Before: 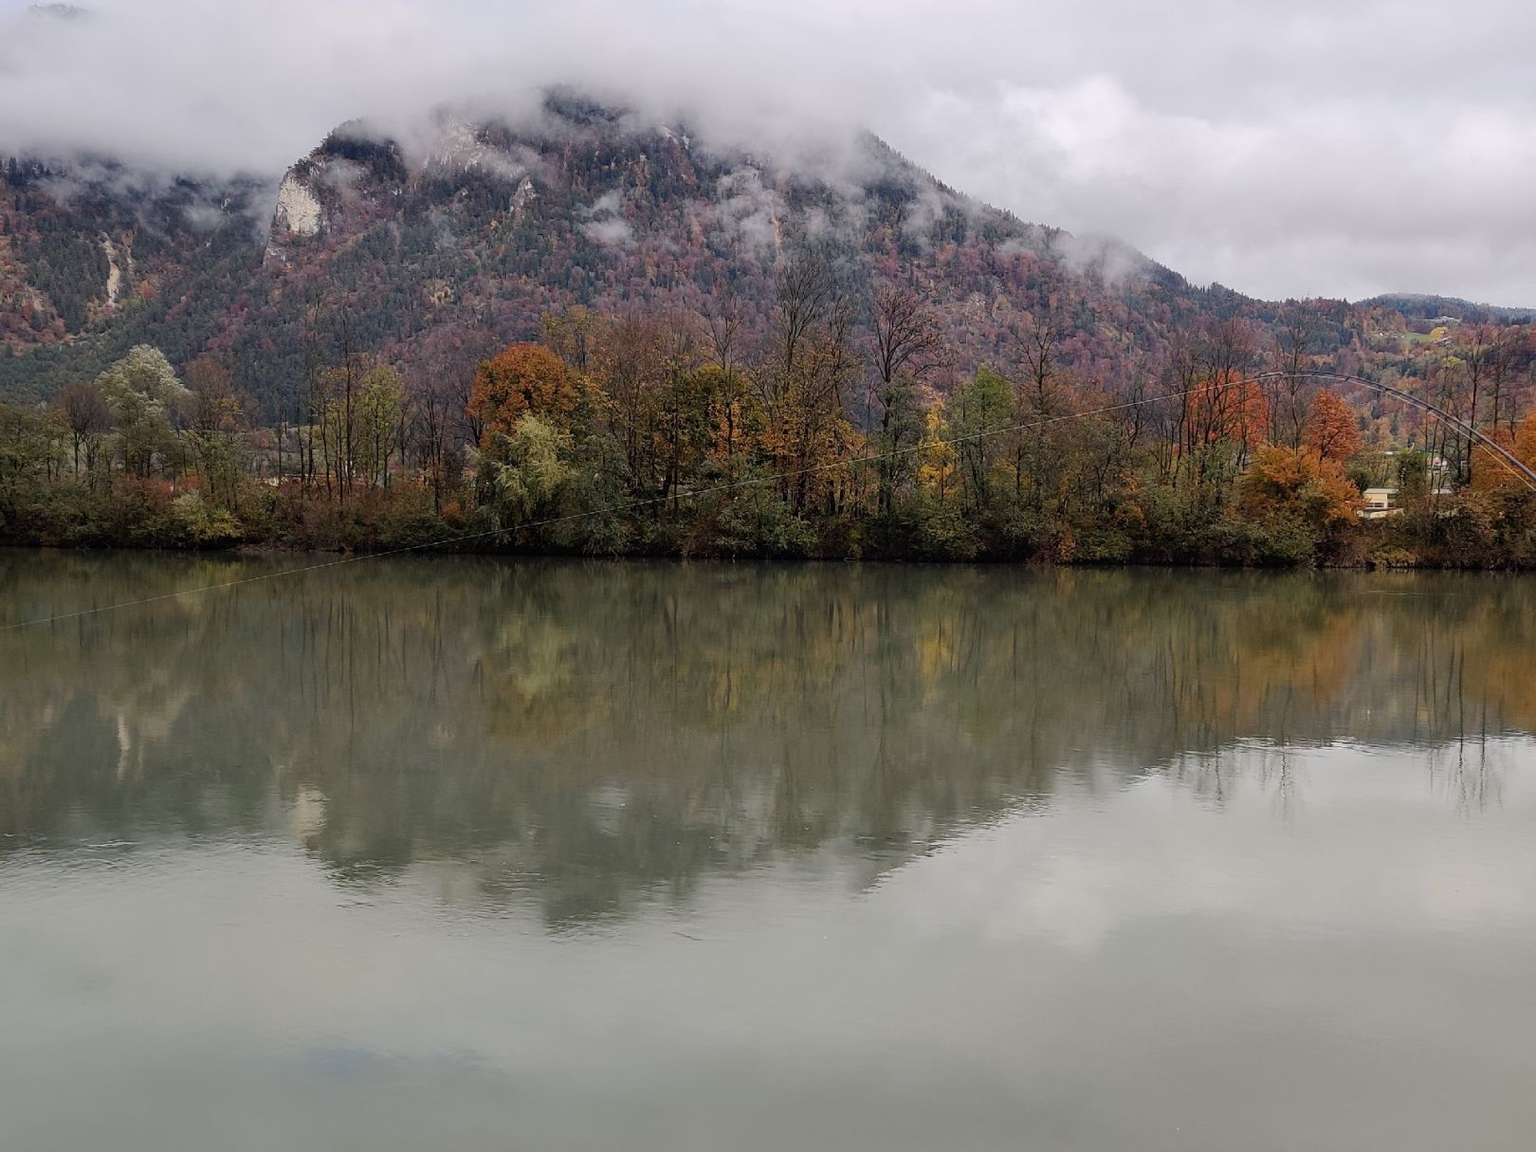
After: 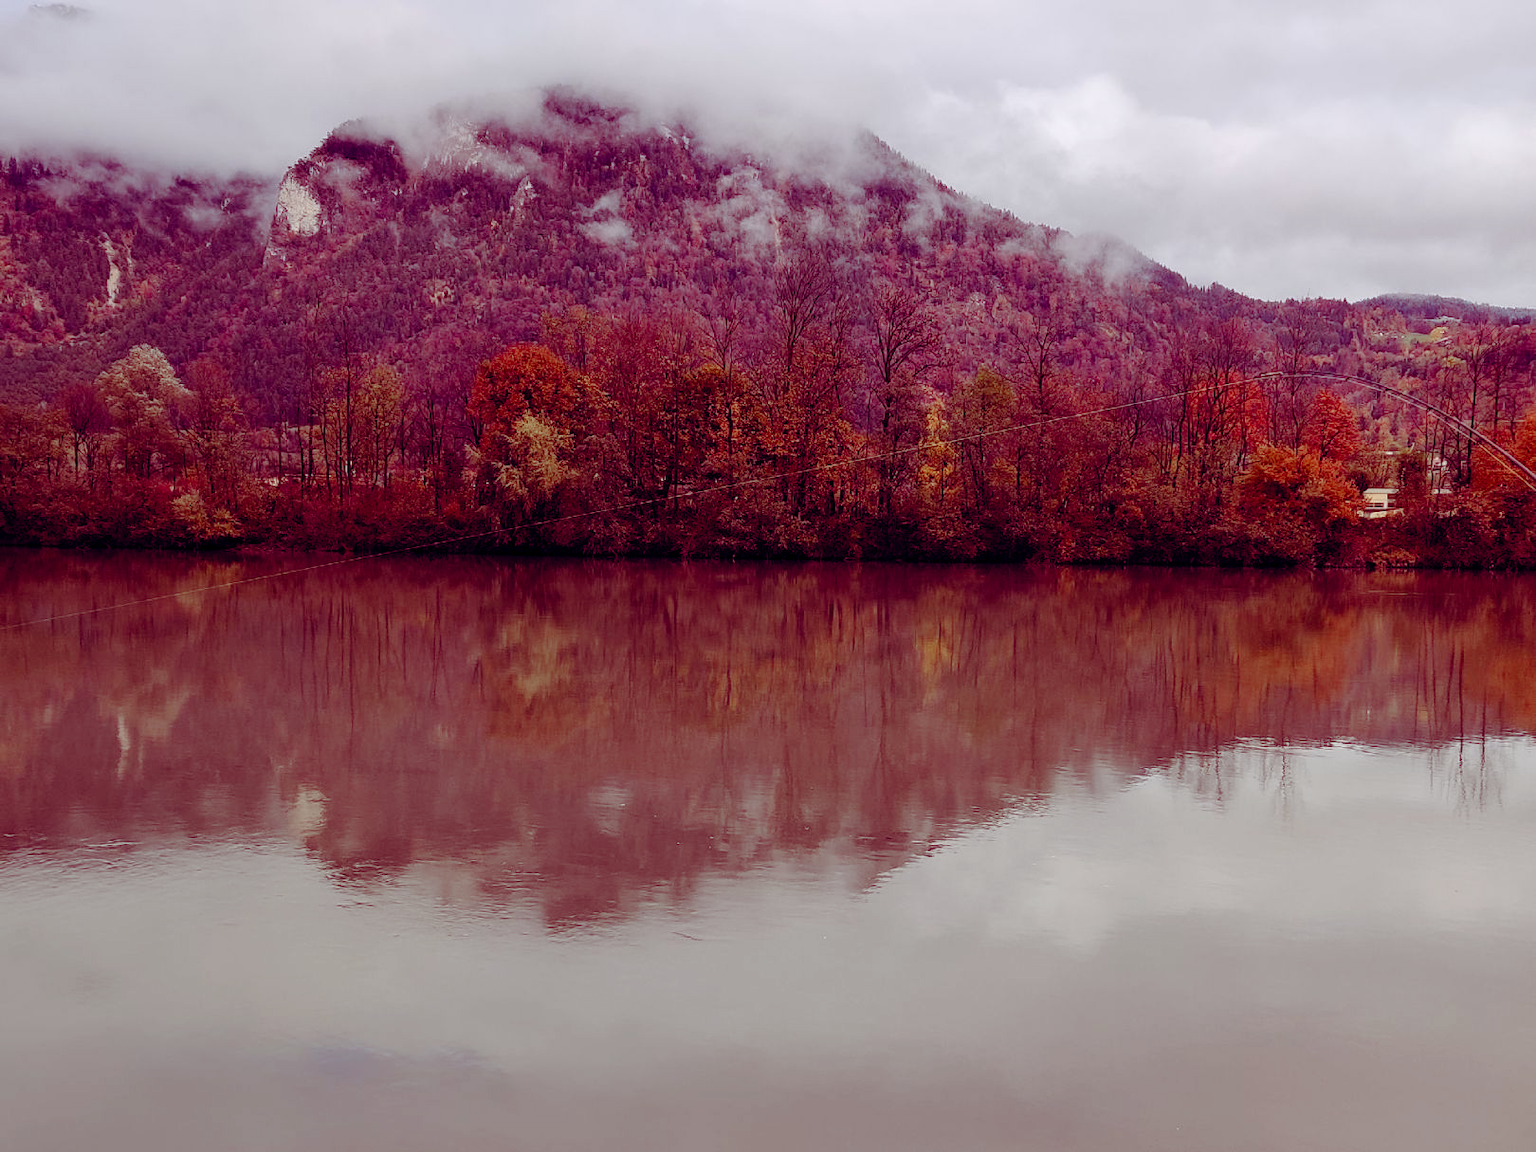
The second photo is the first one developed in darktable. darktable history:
color balance rgb: shadows lift › luminance -18.624%, shadows lift › chroma 35.281%, global offset › chroma 0.126%, global offset › hue 254.04°, perceptual saturation grading › global saturation 0.108%, perceptual saturation grading › highlights -25.561%, perceptual saturation grading › shadows 29.69%, global vibrance 20%
